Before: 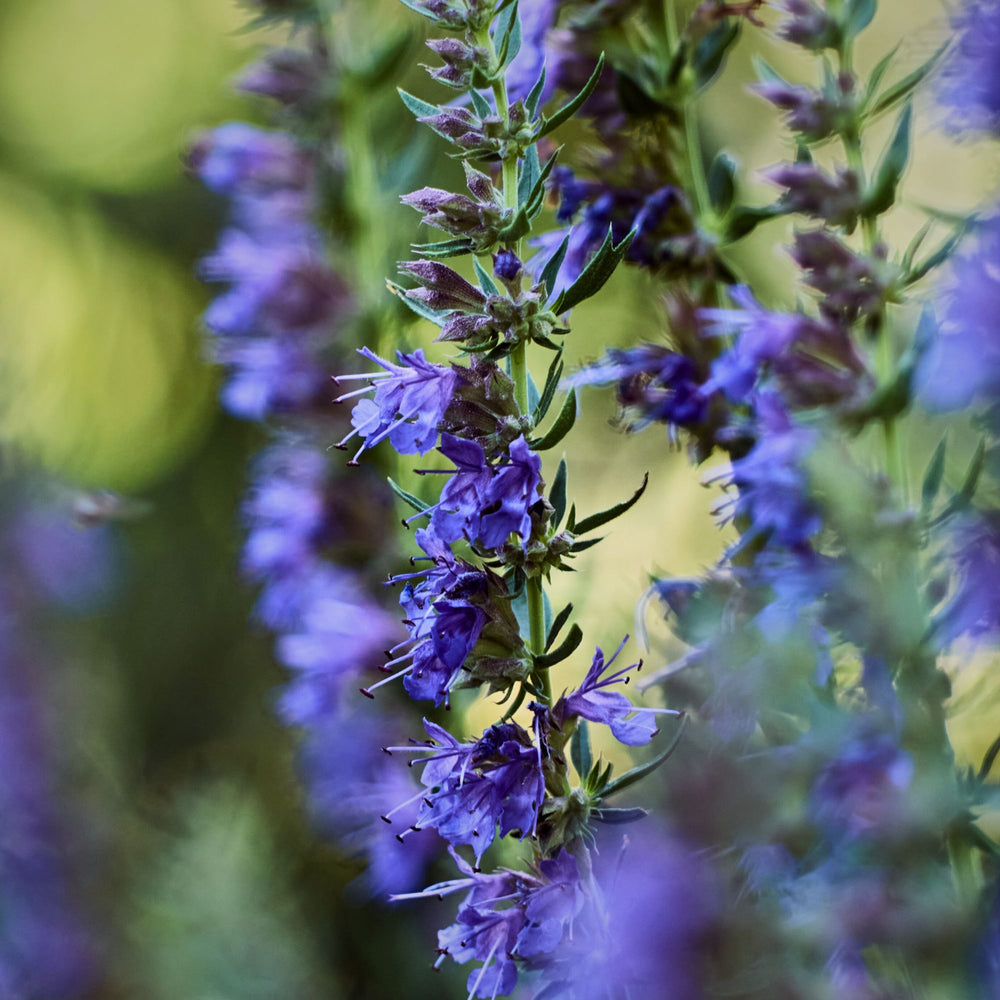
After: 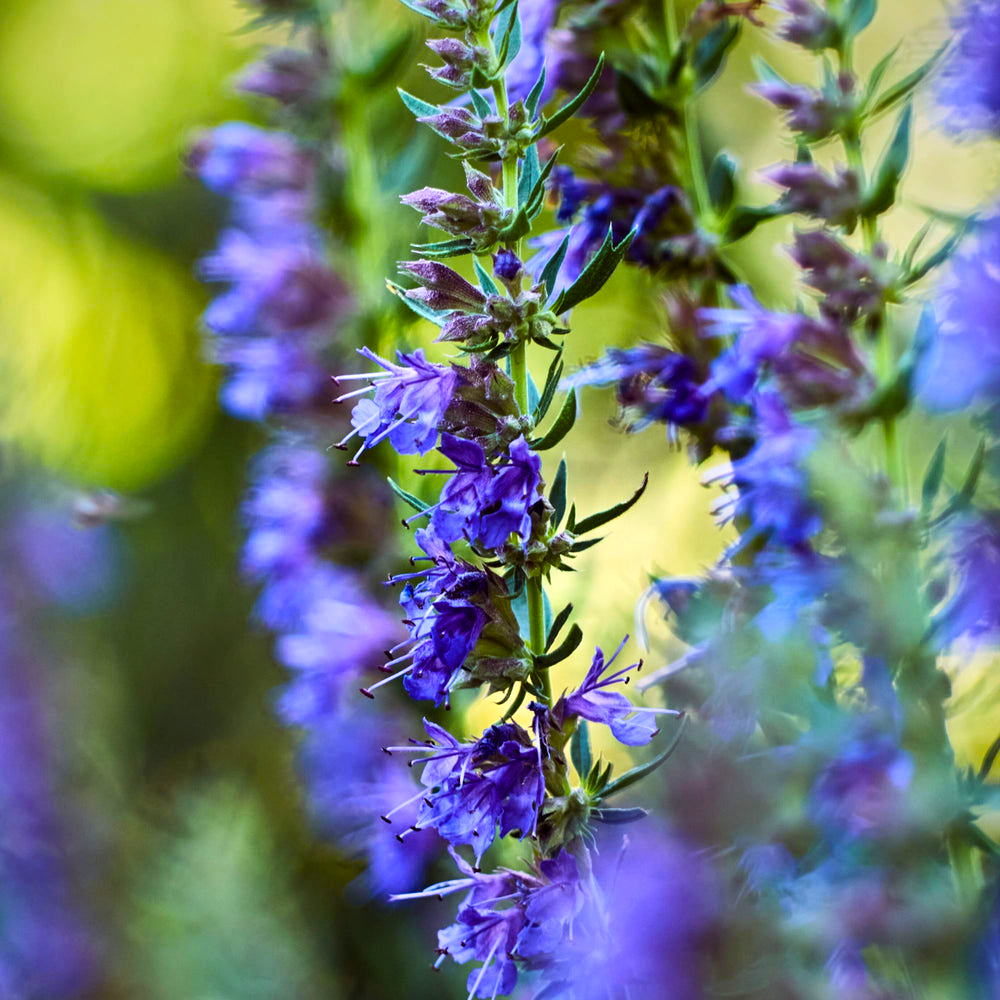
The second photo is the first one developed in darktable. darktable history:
exposure: black level correction 0, exposure 0.5 EV, compensate exposure bias true, compensate highlight preservation false
color balance rgb: perceptual saturation grading › global saturation 25%, global vibrance 20%
